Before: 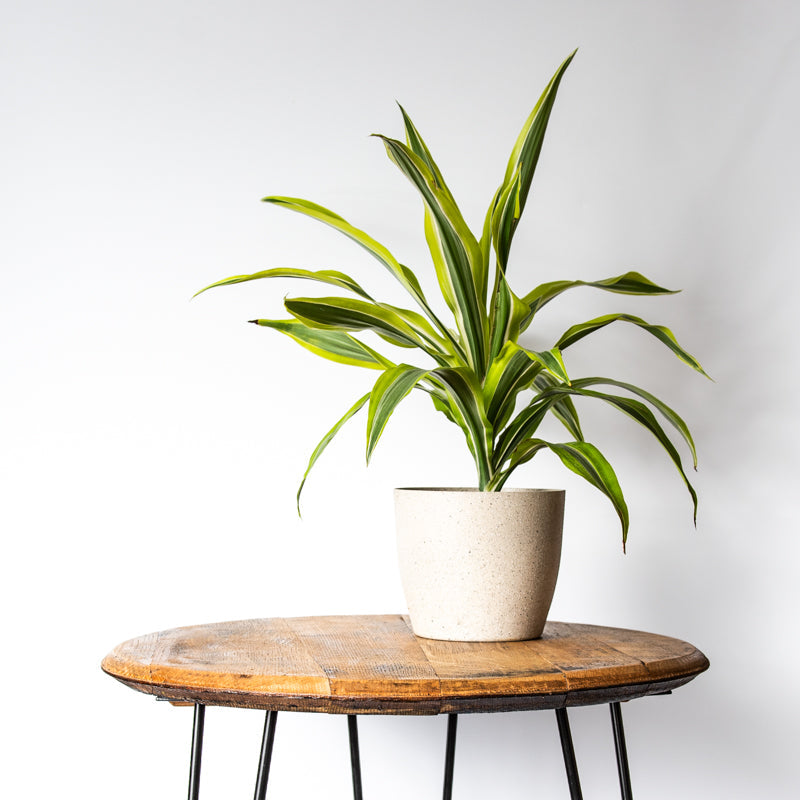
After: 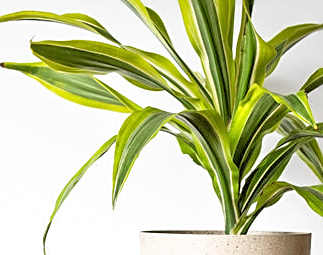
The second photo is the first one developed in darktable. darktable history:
crop: left 31.751%, top 32.172%, right 27.8%, bottom 35.83%
white balance: emerald 1
sharpen: on, module defaults
tone equalizer: -7 EV 0.15 EV, -6 EV 0.6 EV, -5 EV 1.15 EV, -4 EV 1.33 EV, -3 EV 1.15 EV, -2 EV 0.6 EV, -1 EV 0.15 EV, mask exposure compensation -0.5 EV
